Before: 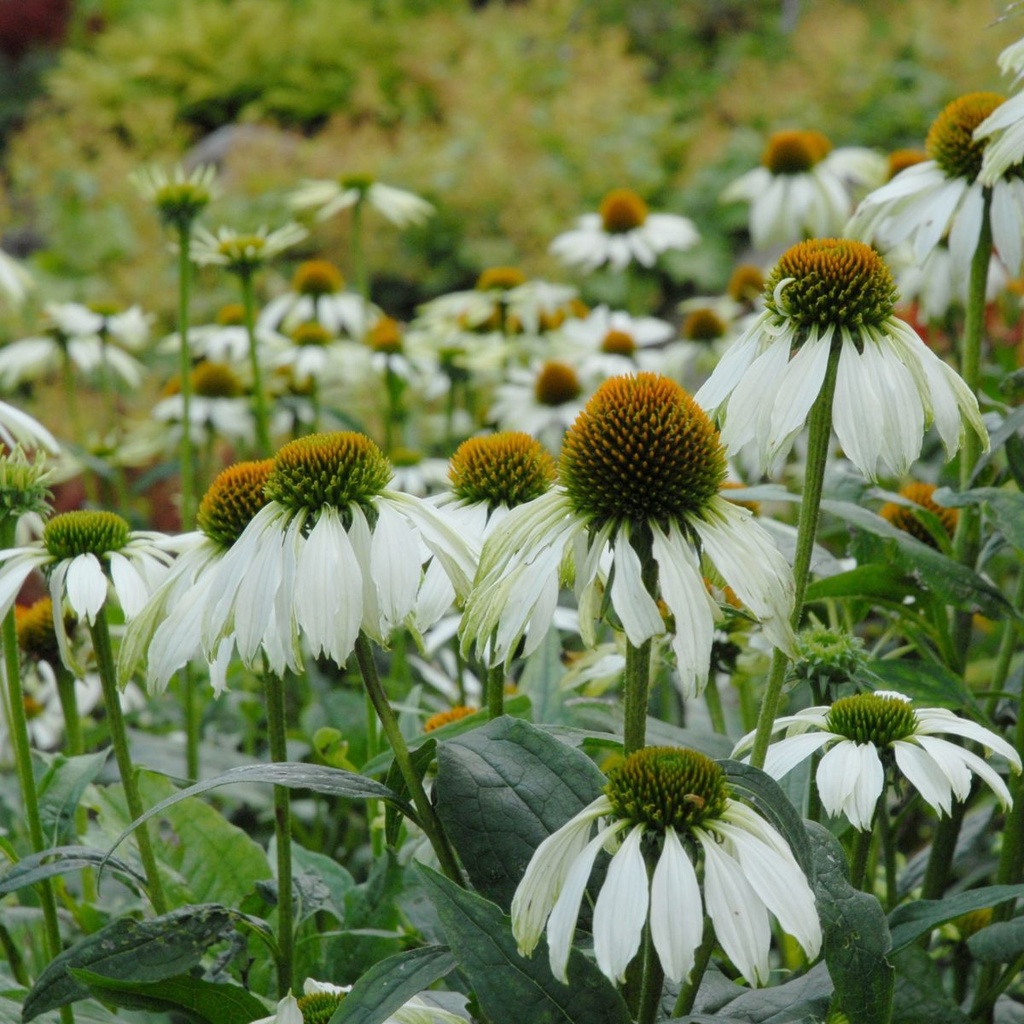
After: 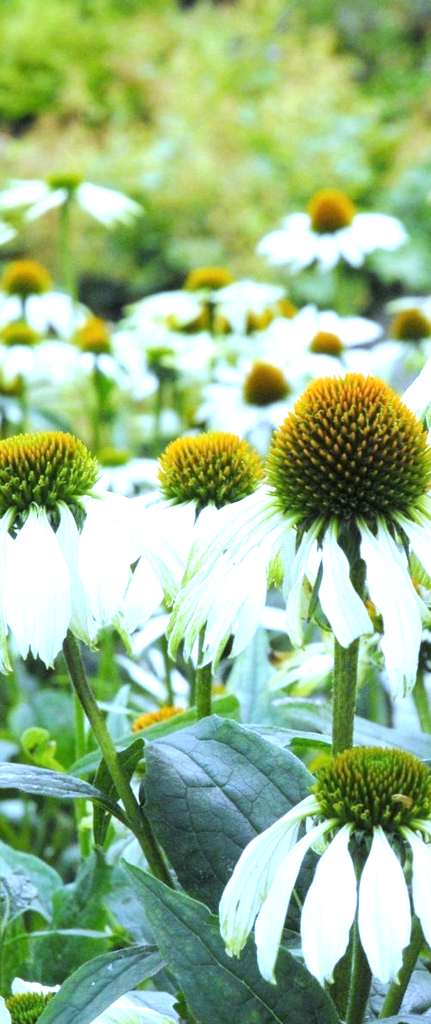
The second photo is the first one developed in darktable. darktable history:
exposure: black level correction 0, exposure 1.379 EV, compensate exposure bias true, compensate highlight preservation false
white balance: red 0.871, blue 1.249
crop: left 28.583%, right 29.231%
